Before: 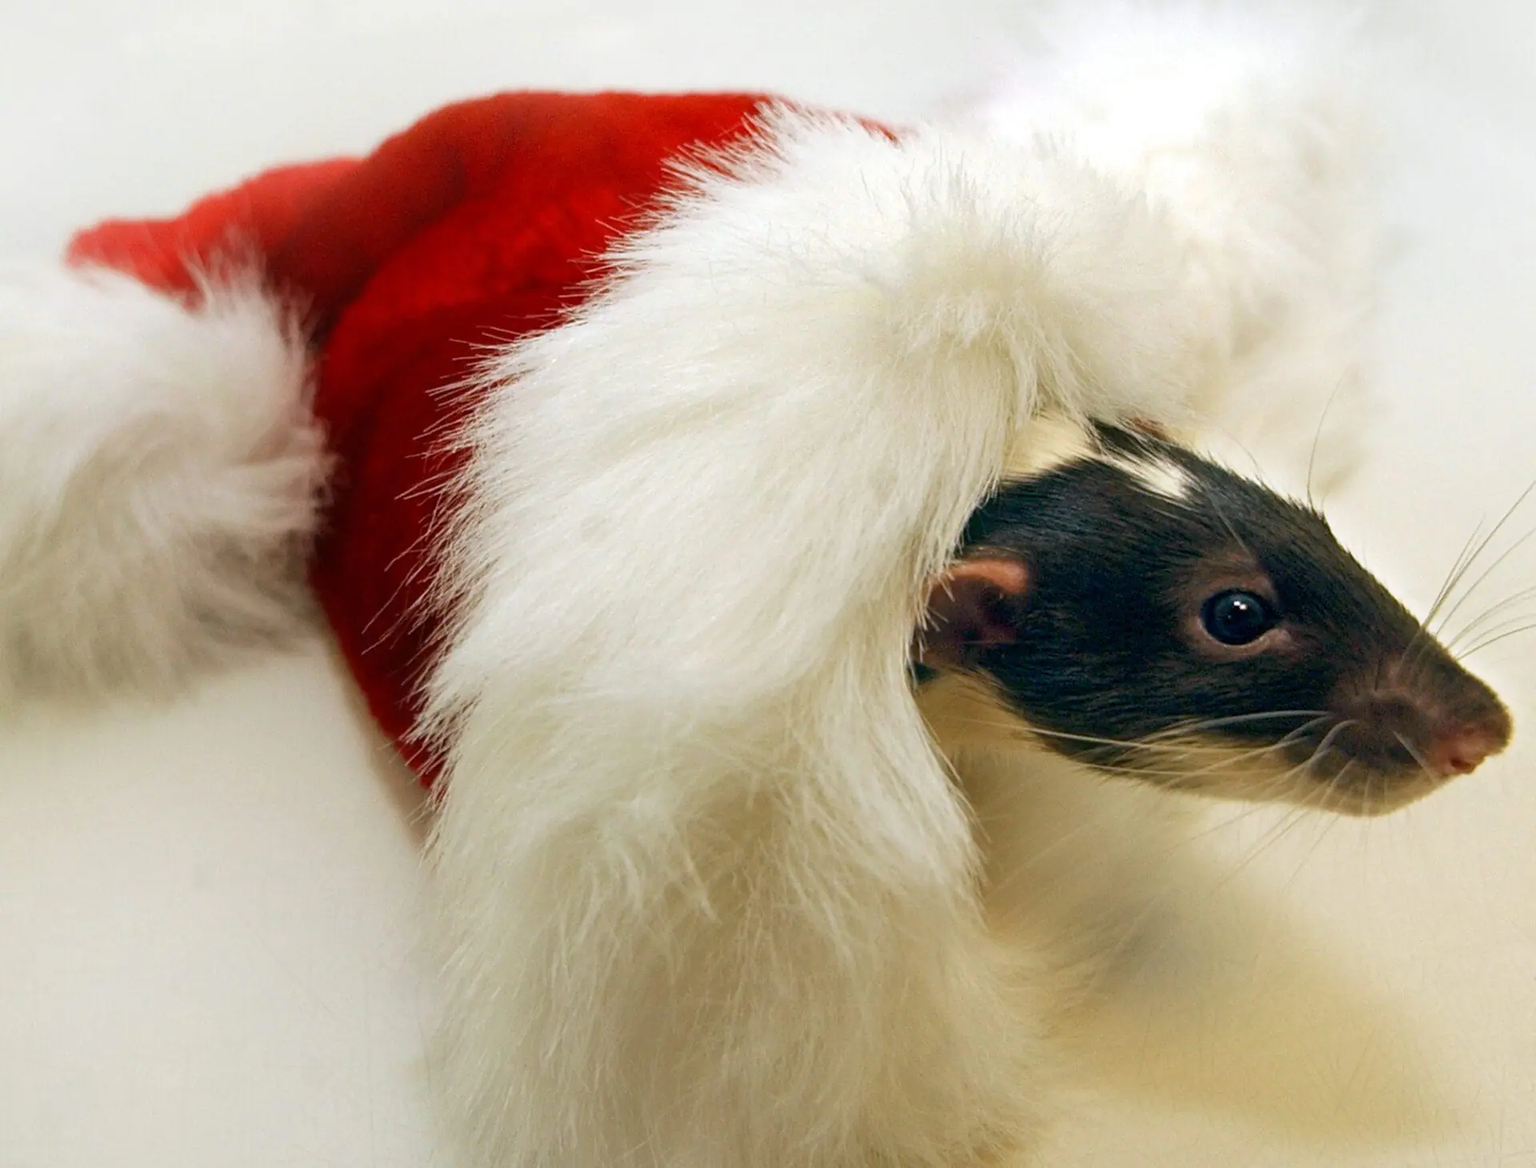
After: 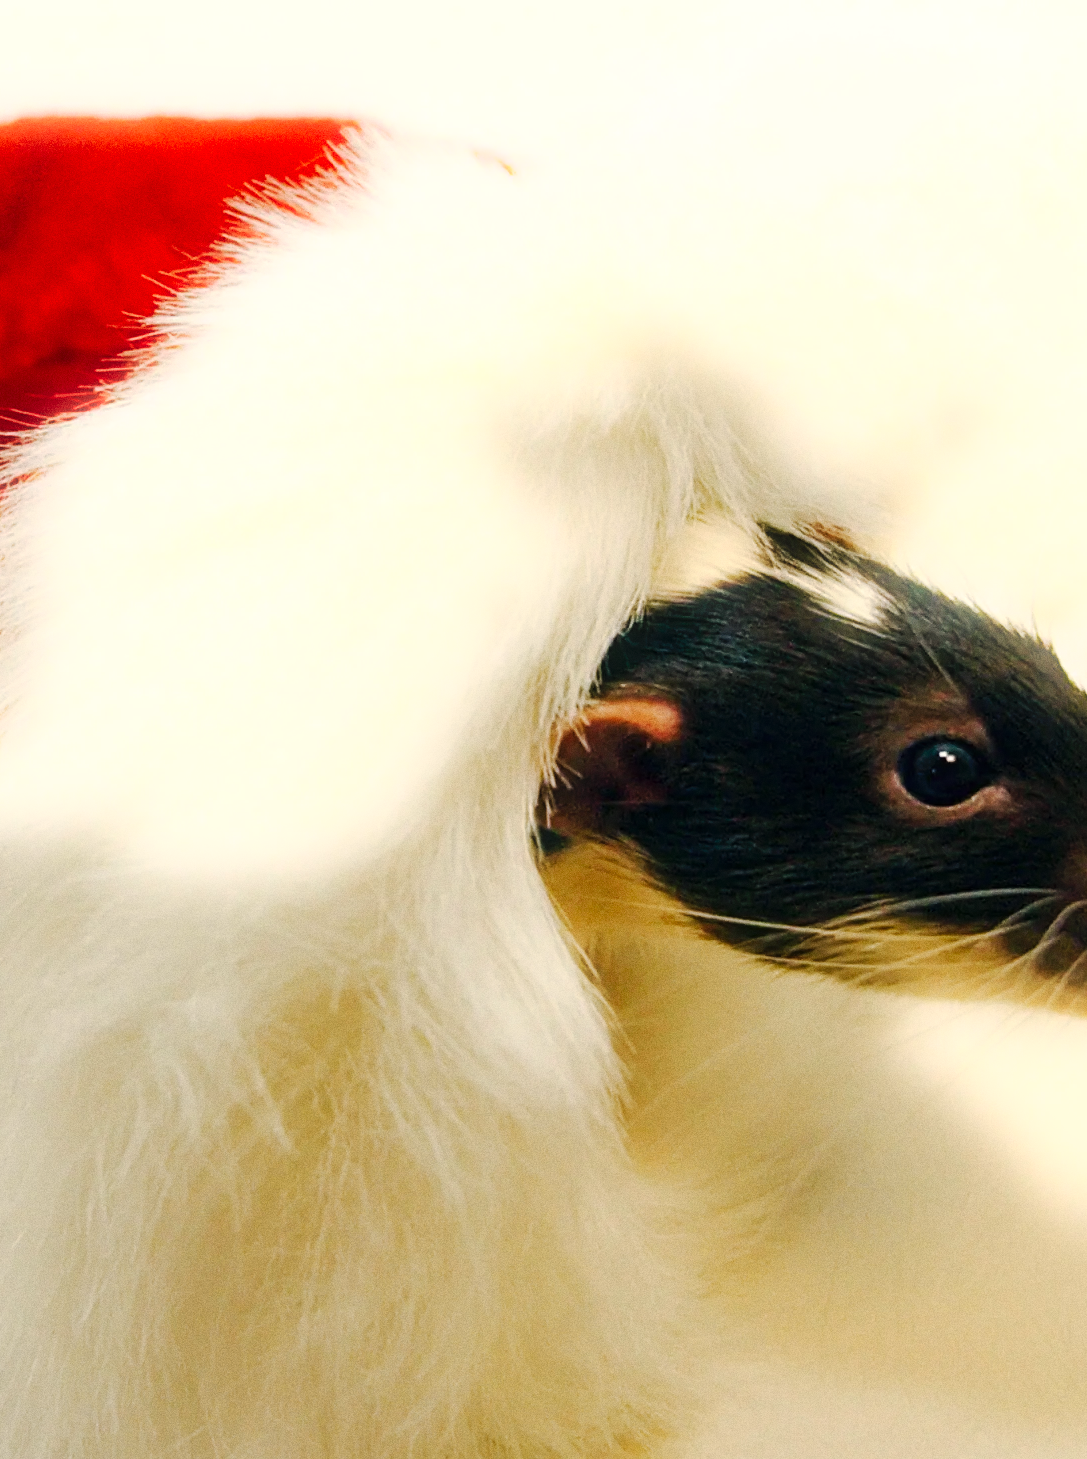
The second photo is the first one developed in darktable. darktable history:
tone curve: curves: ch0 [(0, 0) (0.003, 0.002) (0.011, 0.009) (0.025, 0.018) (0.044, 0.03) (0.069, 0.043) (0.1, 0.057) (0.136, 0.079) (0.177, 0.125) (0.224, 0.178) (0.277, 0.255) (0.335, 0.341) (0.399, 0.443) (0.468, 0.553) (0.543, 0.644) (0.623, 0.718) (0.709, 0.779) (0.801, 0.849) (0.898, 0.929) (1, 1)], preserve colors none
grain: coarseness 0.09 ISO
crop: left 31.458%, top 0%, right 11.876%
bloom: size 5%, threshold 95%, strength 15%
white balance: red 1.045, blue 0.932
